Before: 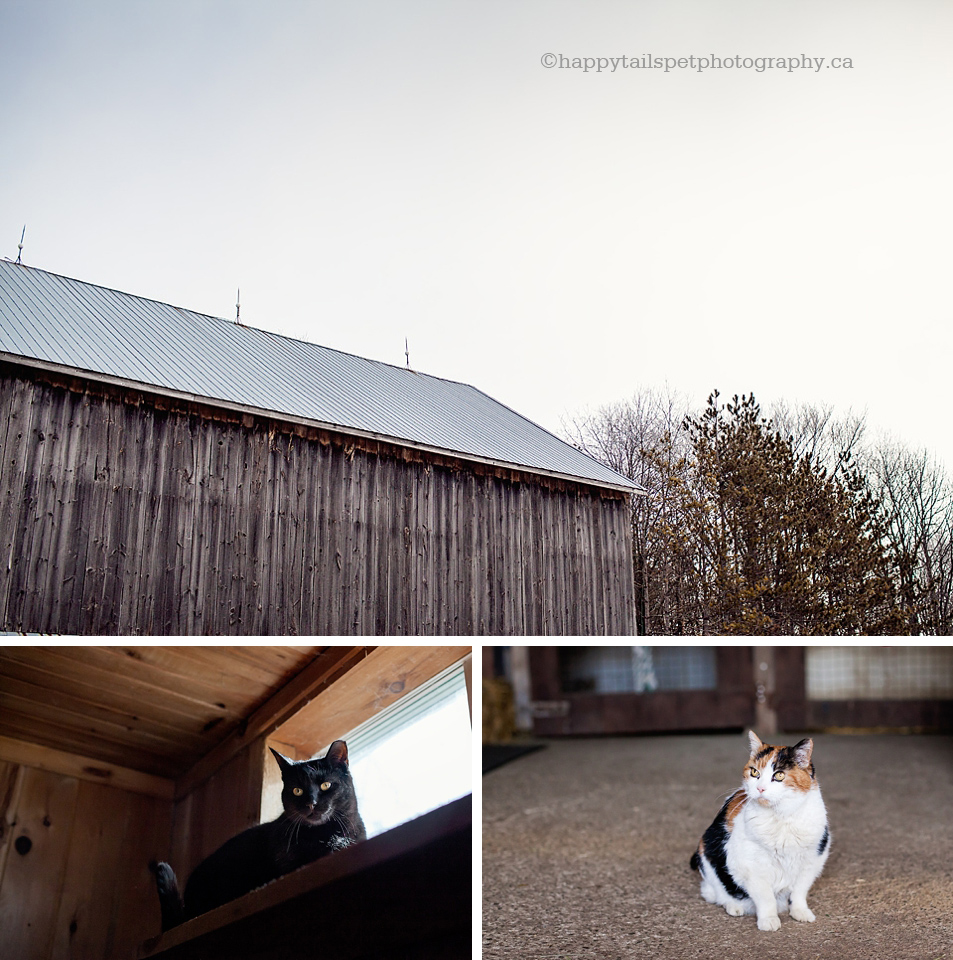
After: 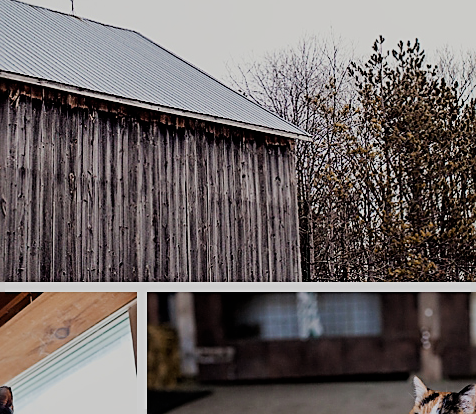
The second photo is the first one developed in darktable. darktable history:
crop: left 35.188%, top 36.896%, right 14.799%, bottom 19.963%
sharpen: on, module defaults
filmic rgb: black relative exposure -6.77 EV, white relative exposure 5.9 EV, hardness 2.67
